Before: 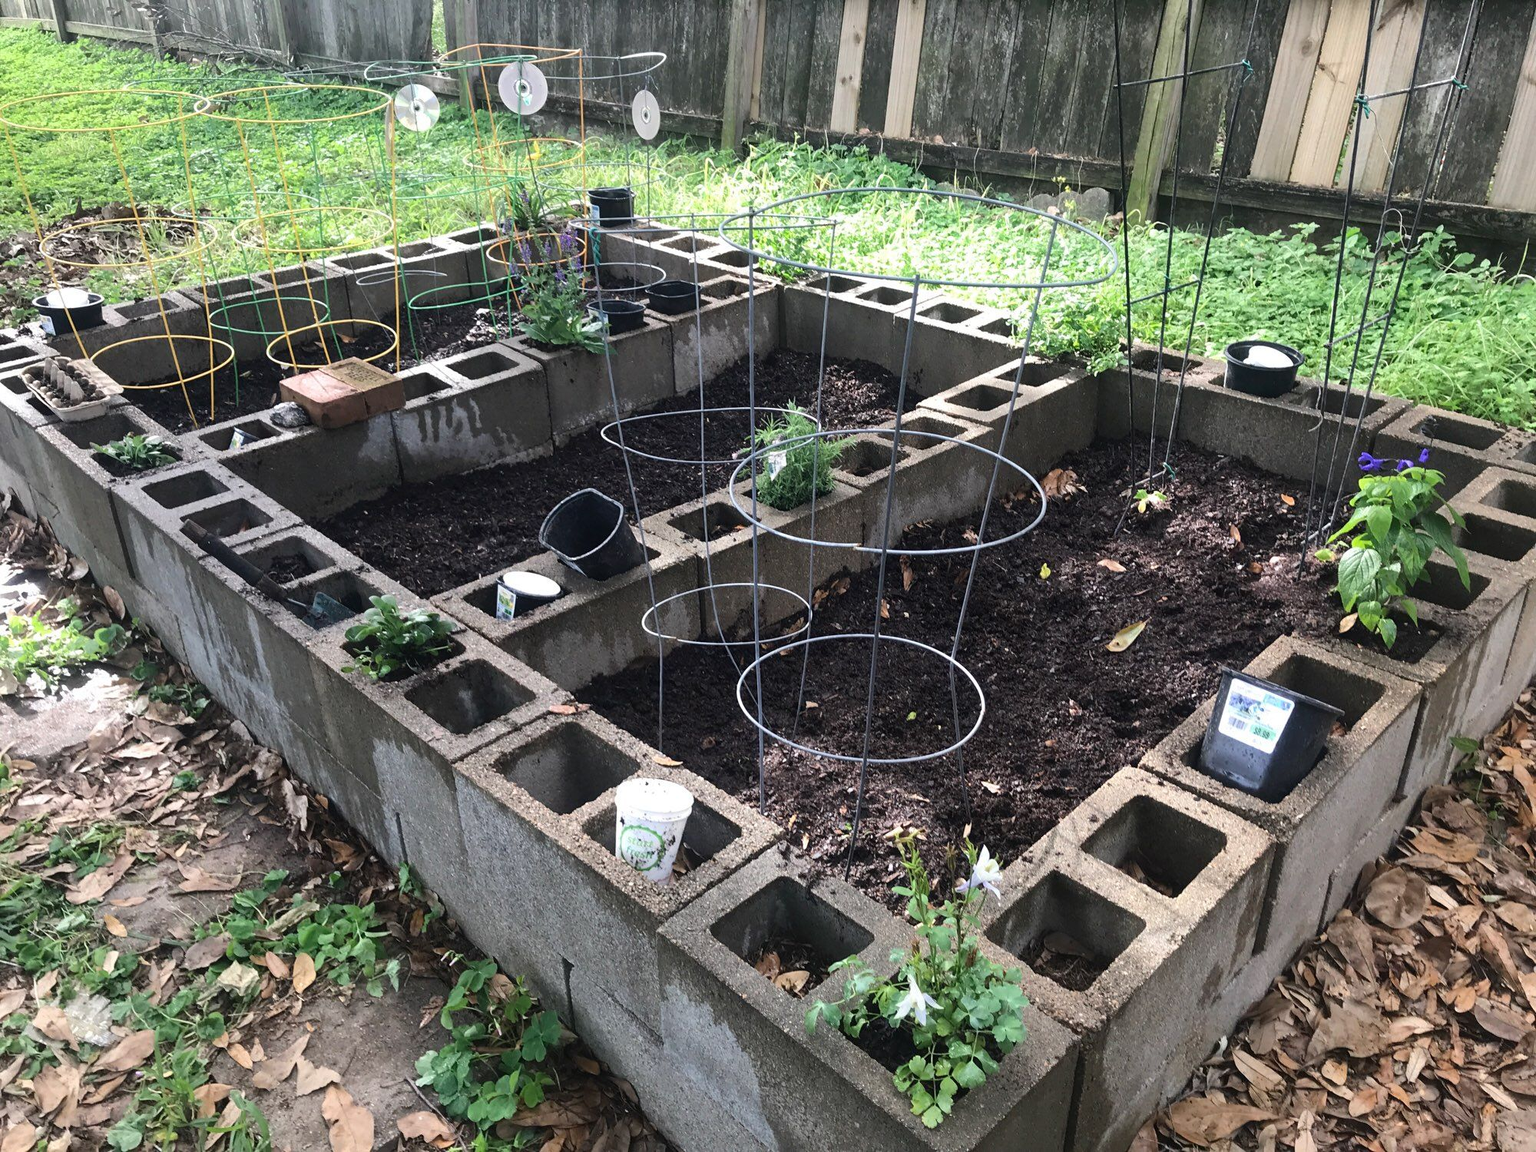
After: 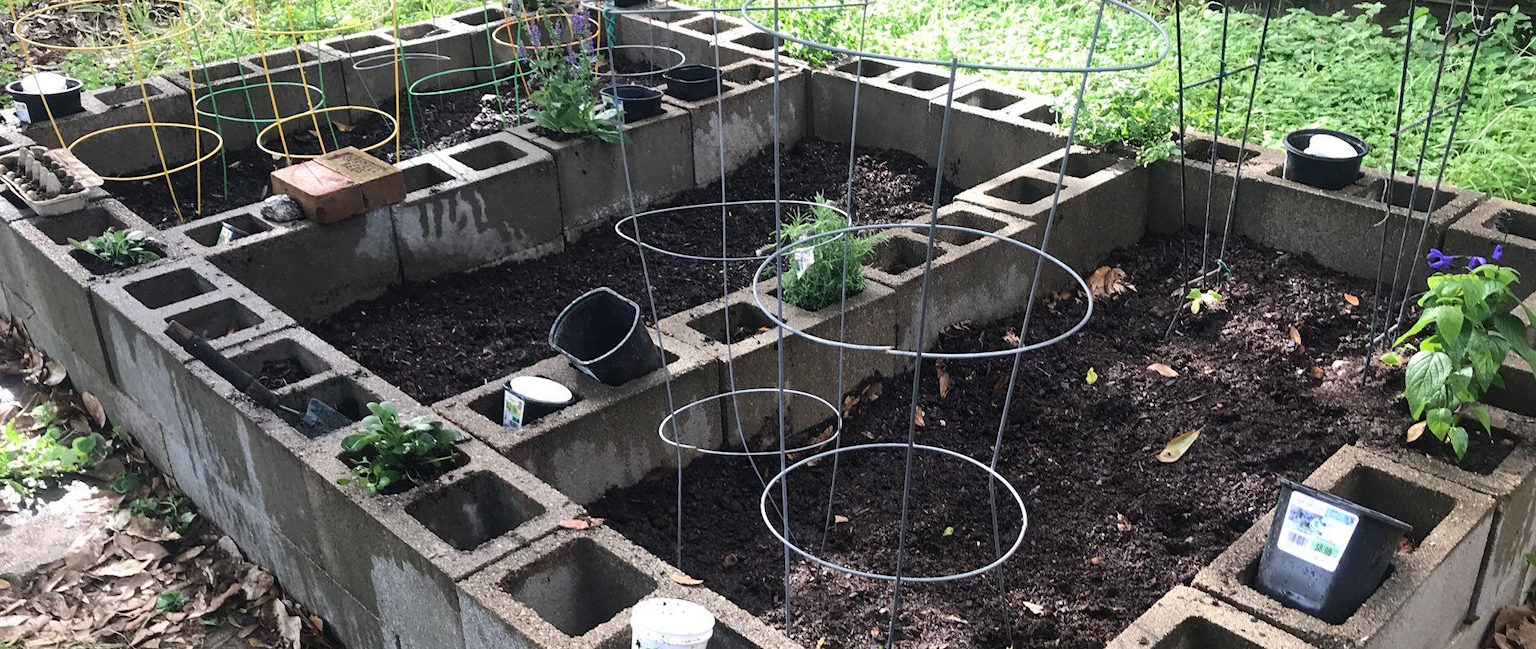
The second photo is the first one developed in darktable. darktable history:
crop: left 1.774%, top 19.158%, right 4.91%, bottom 28.198%
